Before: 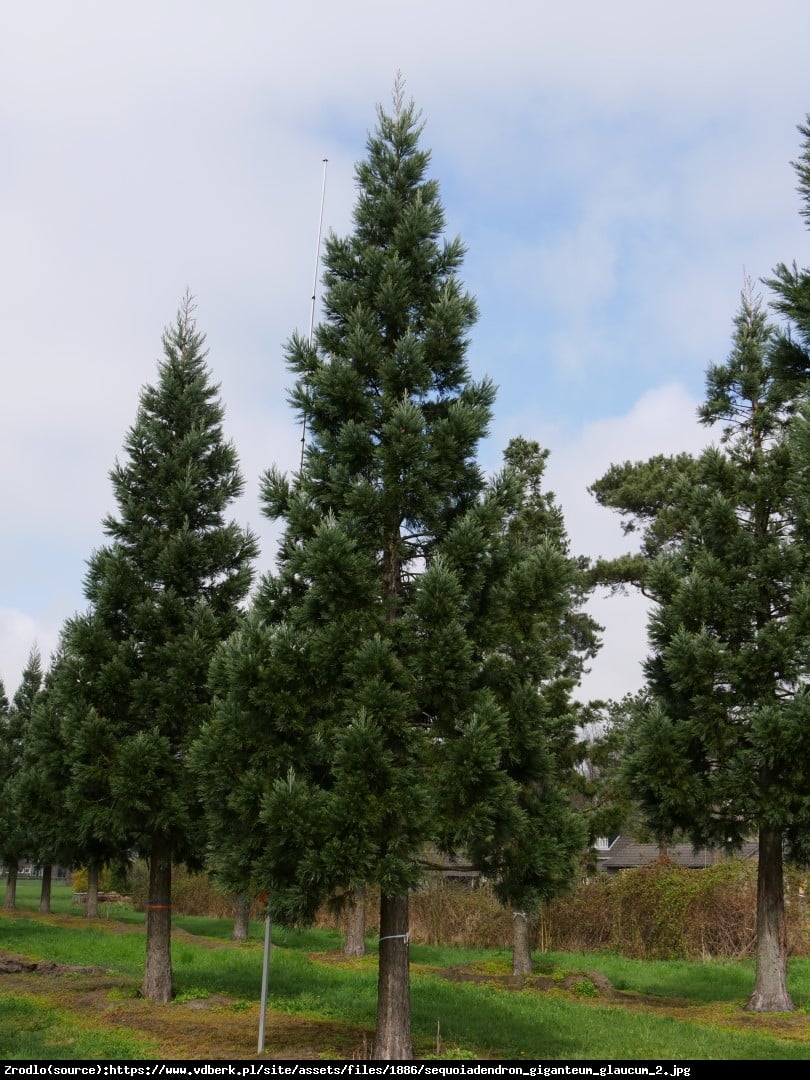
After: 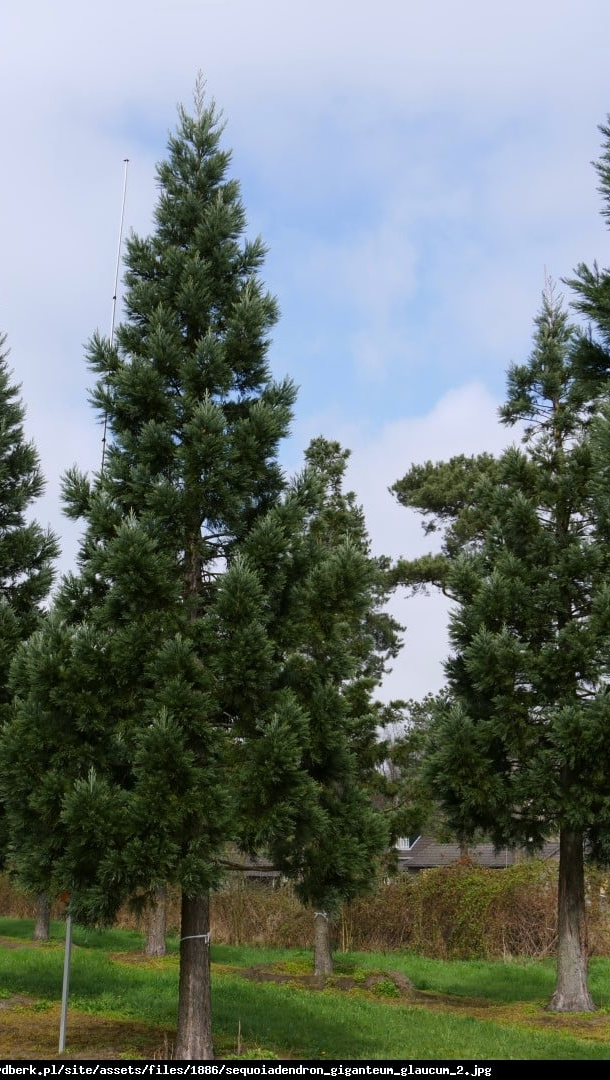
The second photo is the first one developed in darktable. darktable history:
crop and rotate: left 24.6%
white balance: red 0.983, blue 1.036
